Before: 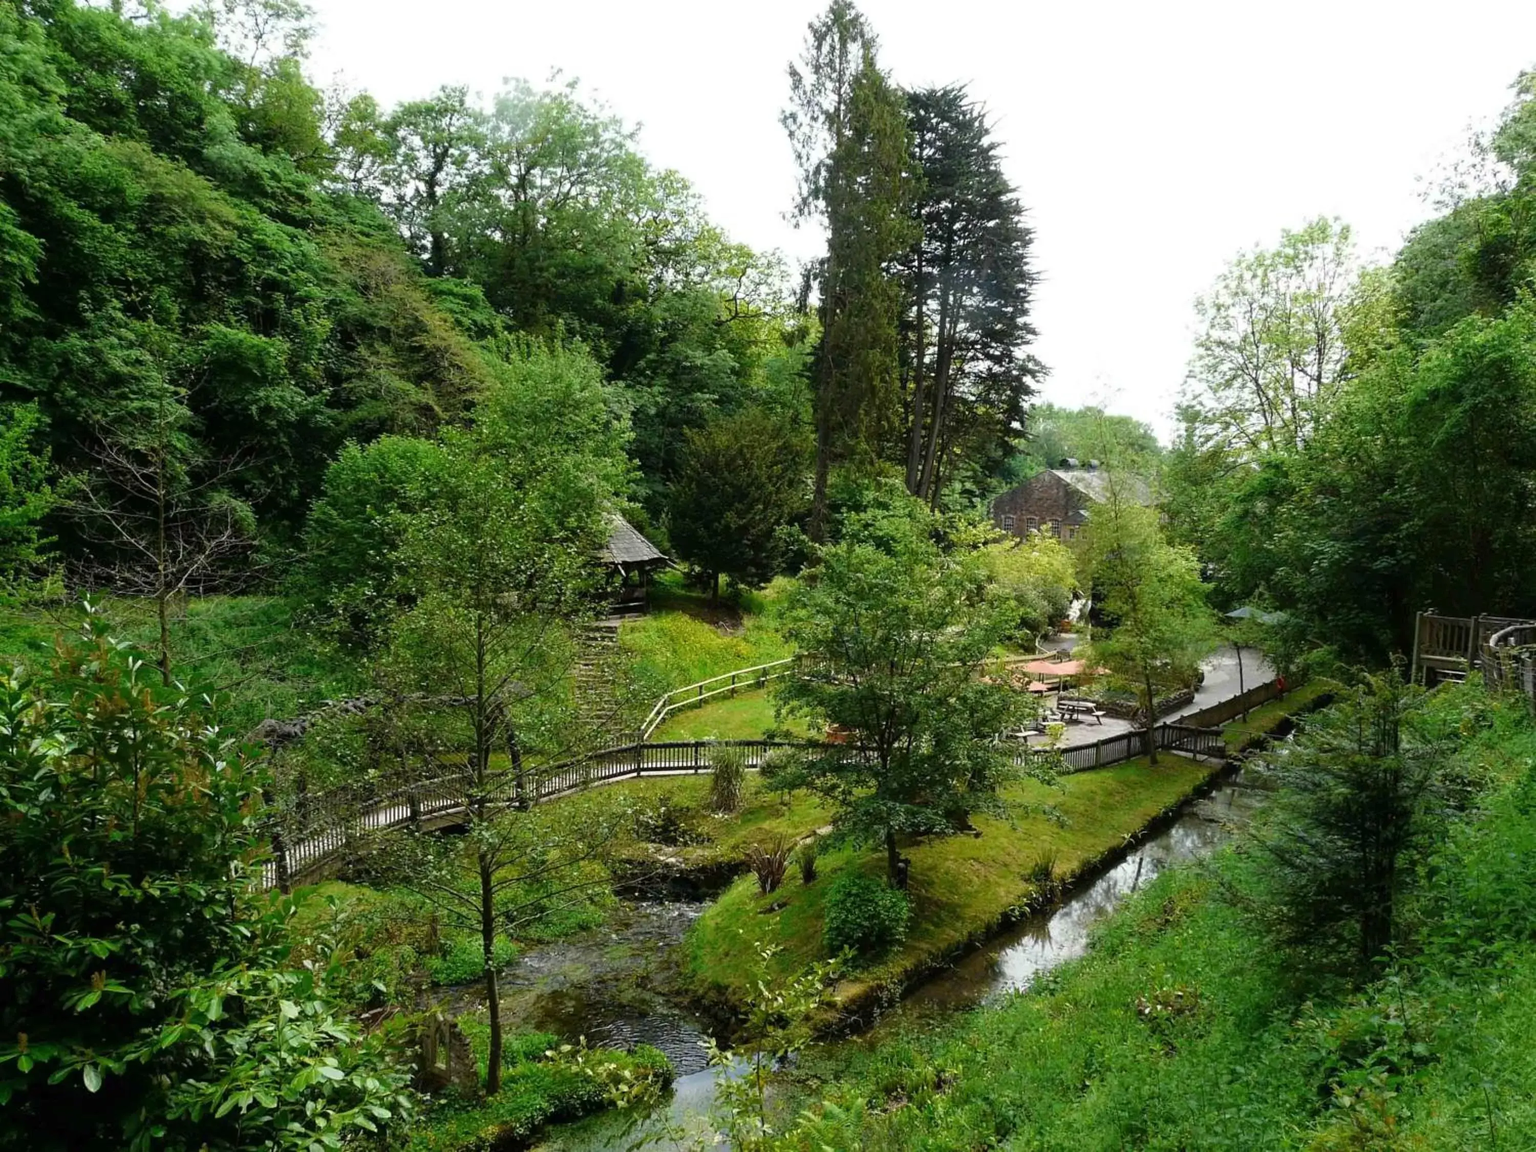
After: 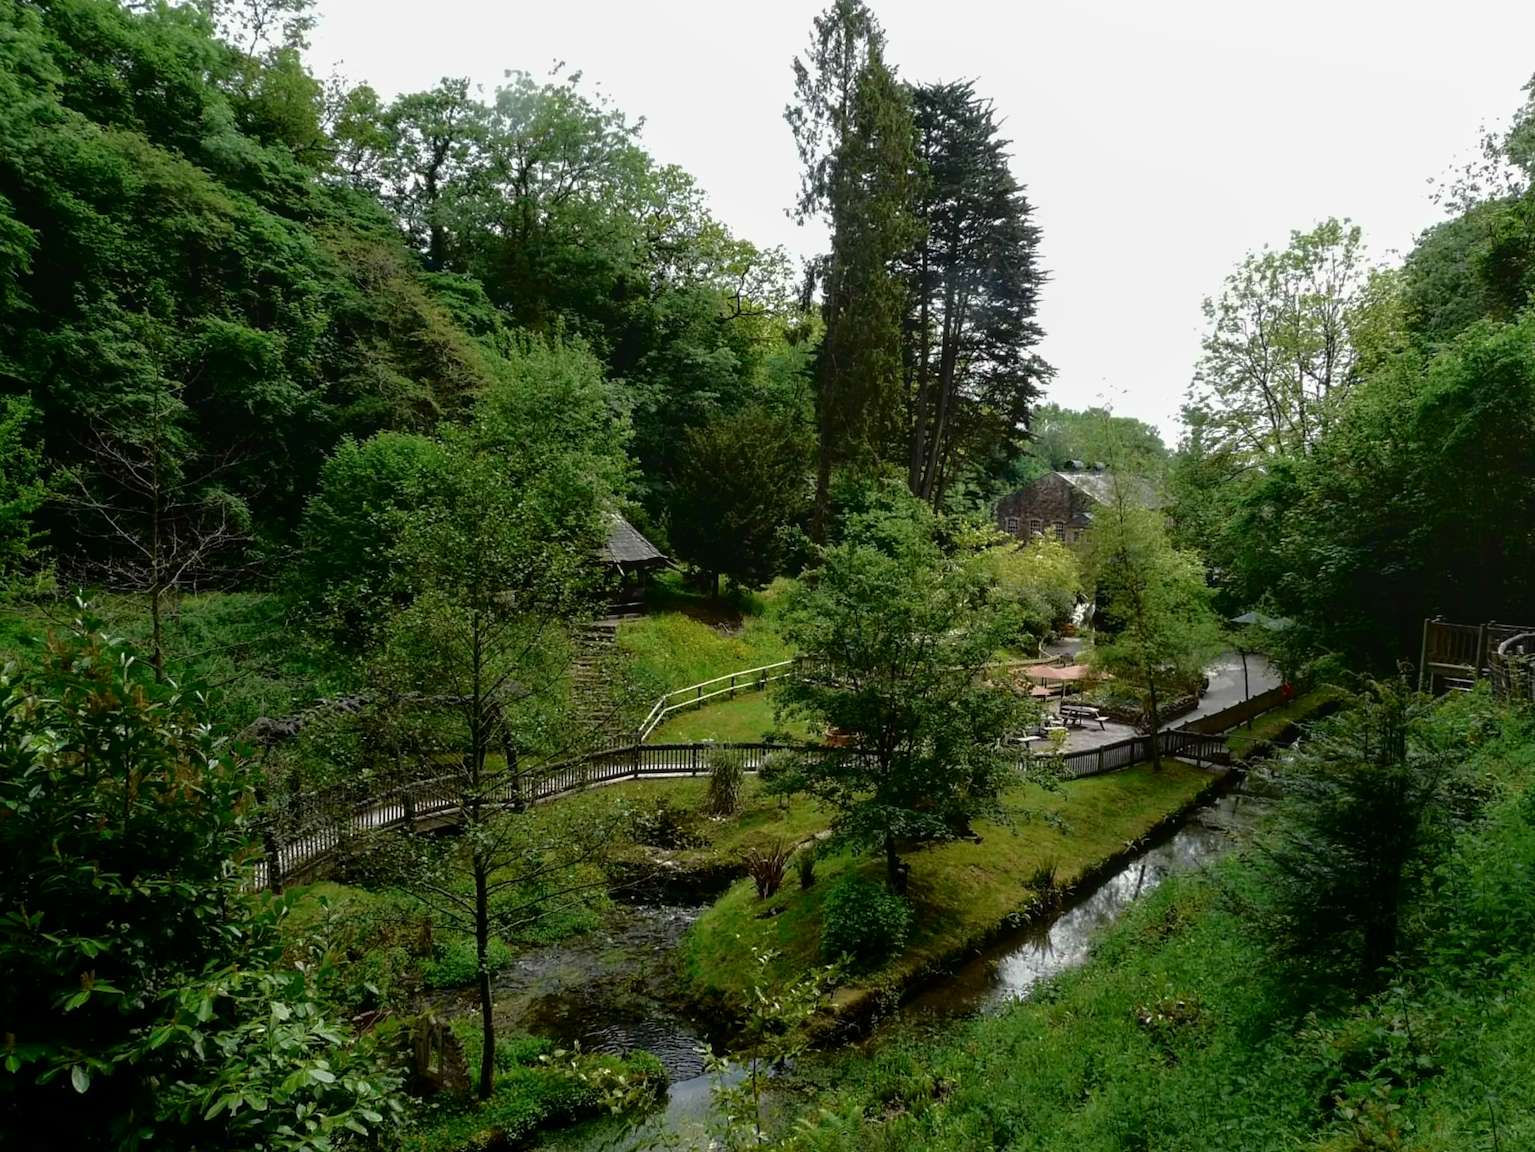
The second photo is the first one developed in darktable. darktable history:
crop and rotate: angle -0.5°
base curve: curves: ch0 [(0, 0) (0.826, 0.587) (1, 1)]
exposure: exposure 0.15 EV, compensate highlight preservation false
fill light: exposure -2 EV, width 8.6
local contrast: detail 110%
